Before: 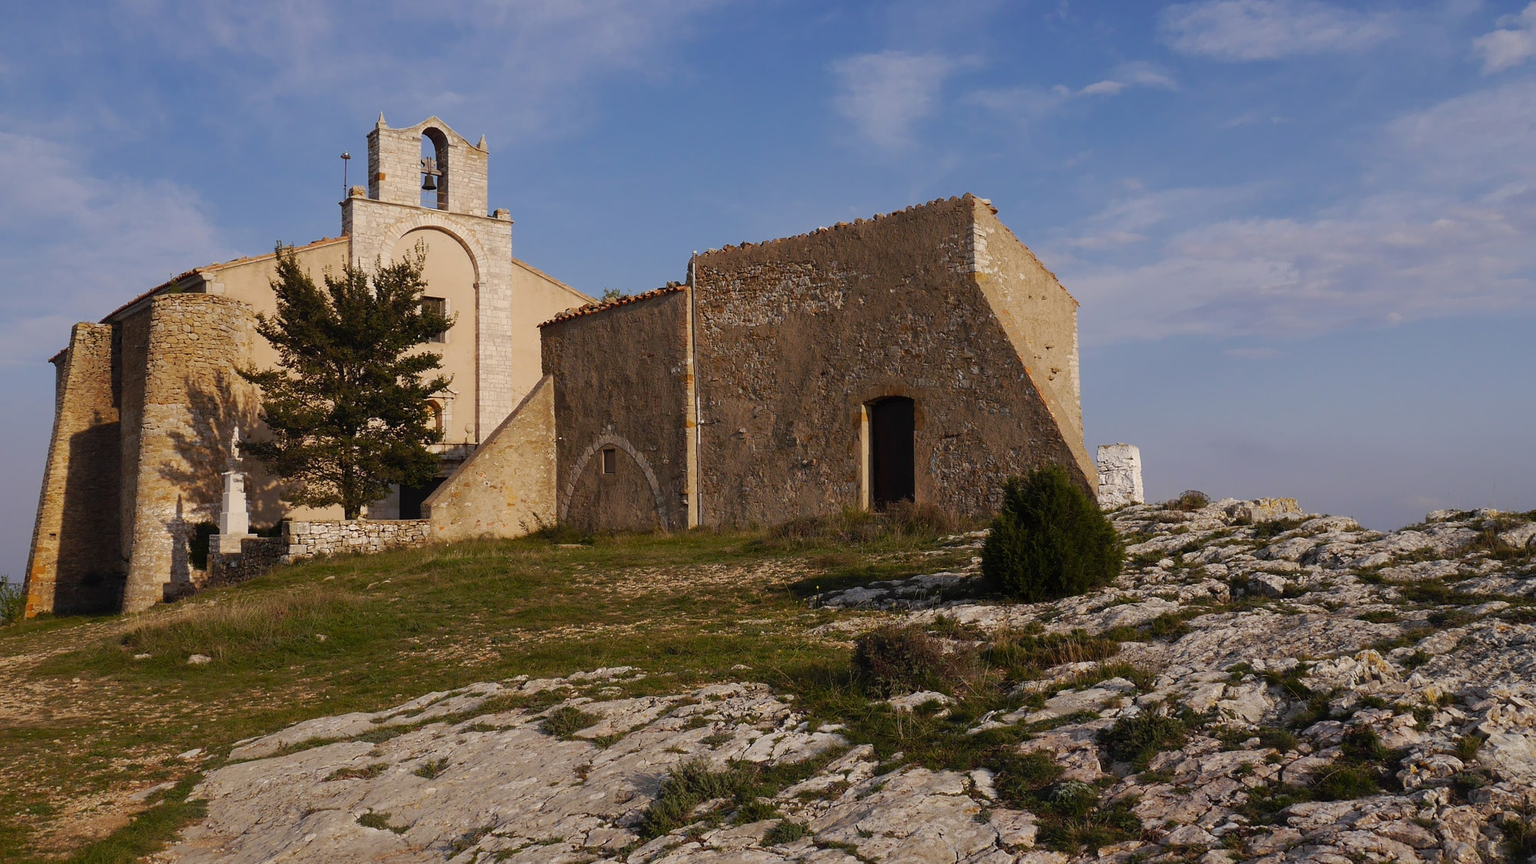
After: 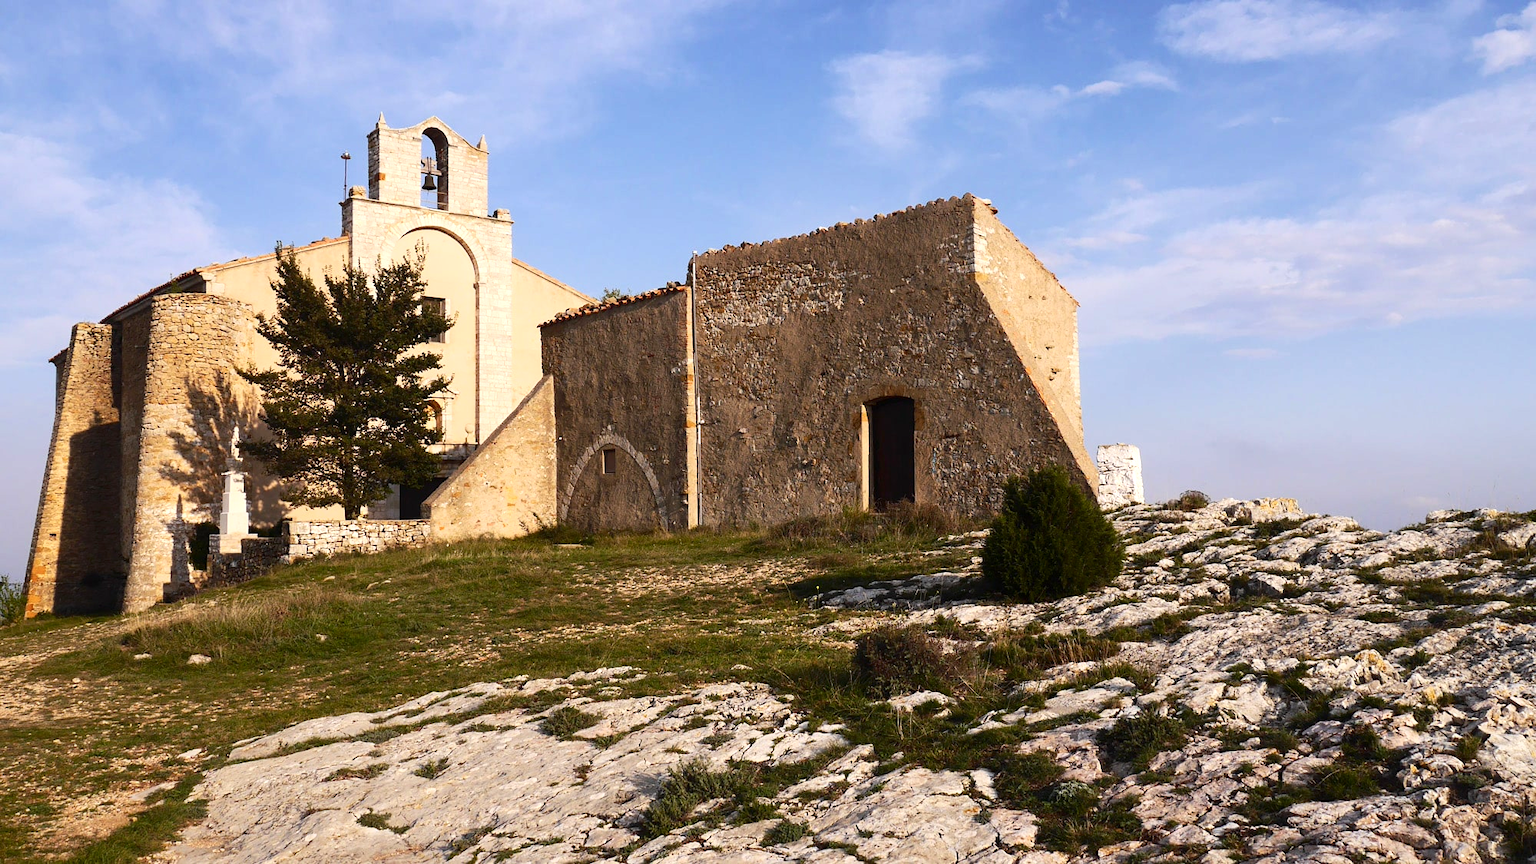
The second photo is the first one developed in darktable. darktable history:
contrast brightness saturation: contrast 0.22
exposure: exposure 0.178 EV, compensate exposure bias true, compensate highlight preservation false
white balance: emerald 1
